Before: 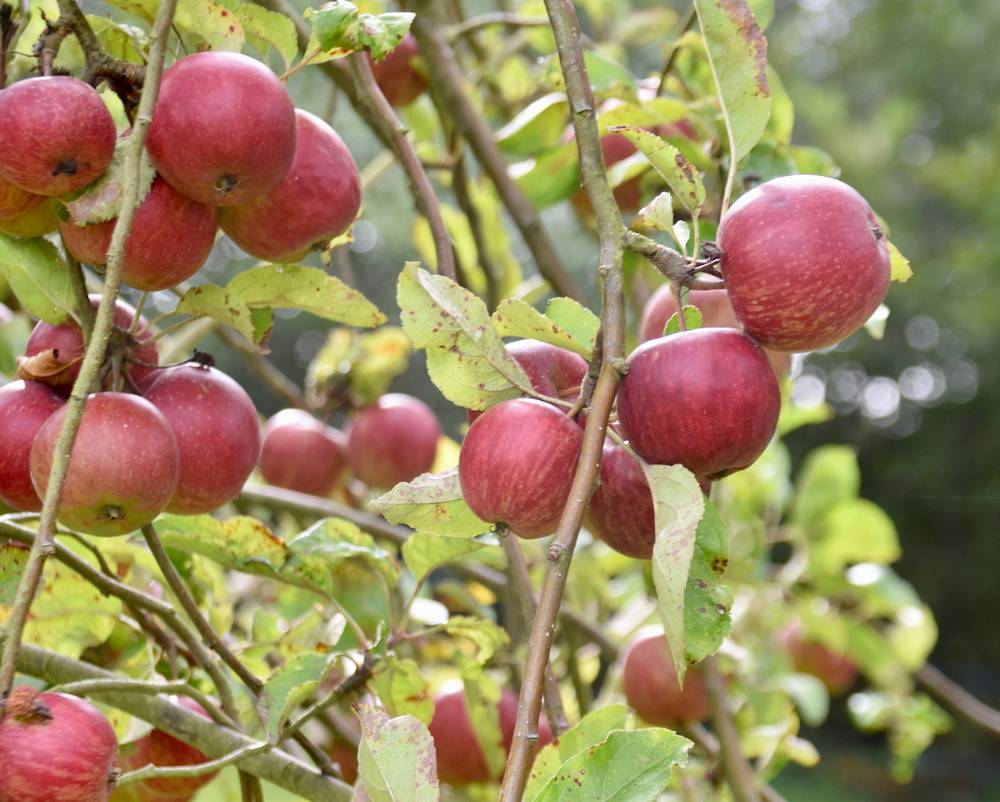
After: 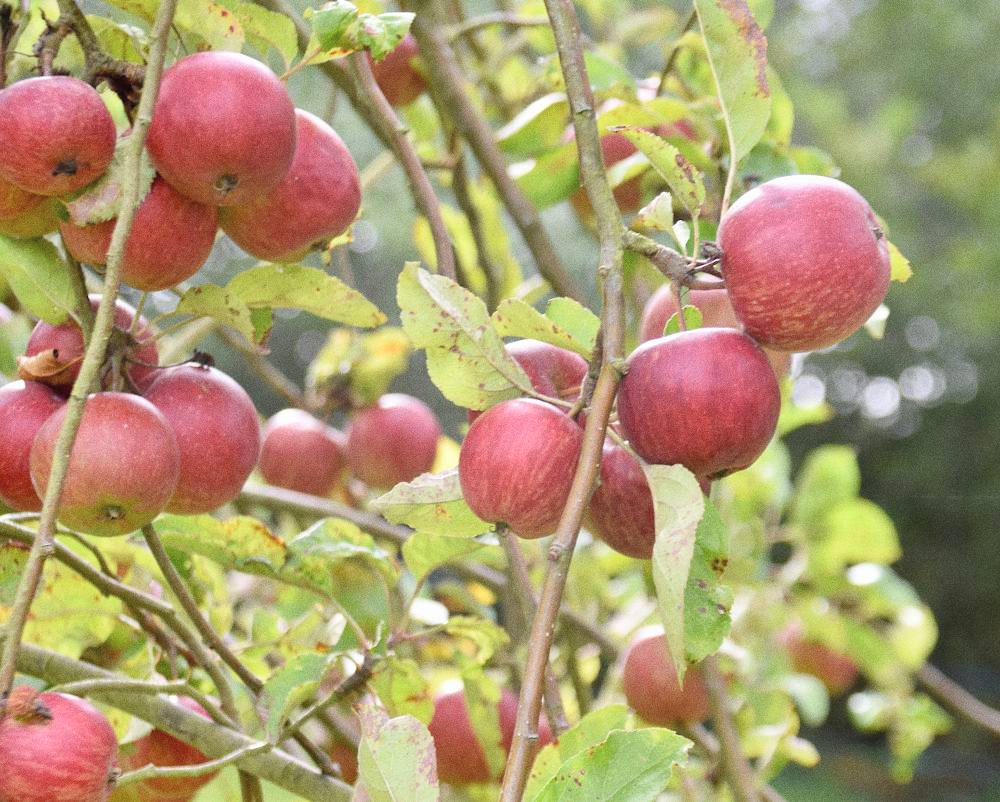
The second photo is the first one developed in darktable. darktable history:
grain: on, module defaults
contrast brightness saturation: brightness 0.15
